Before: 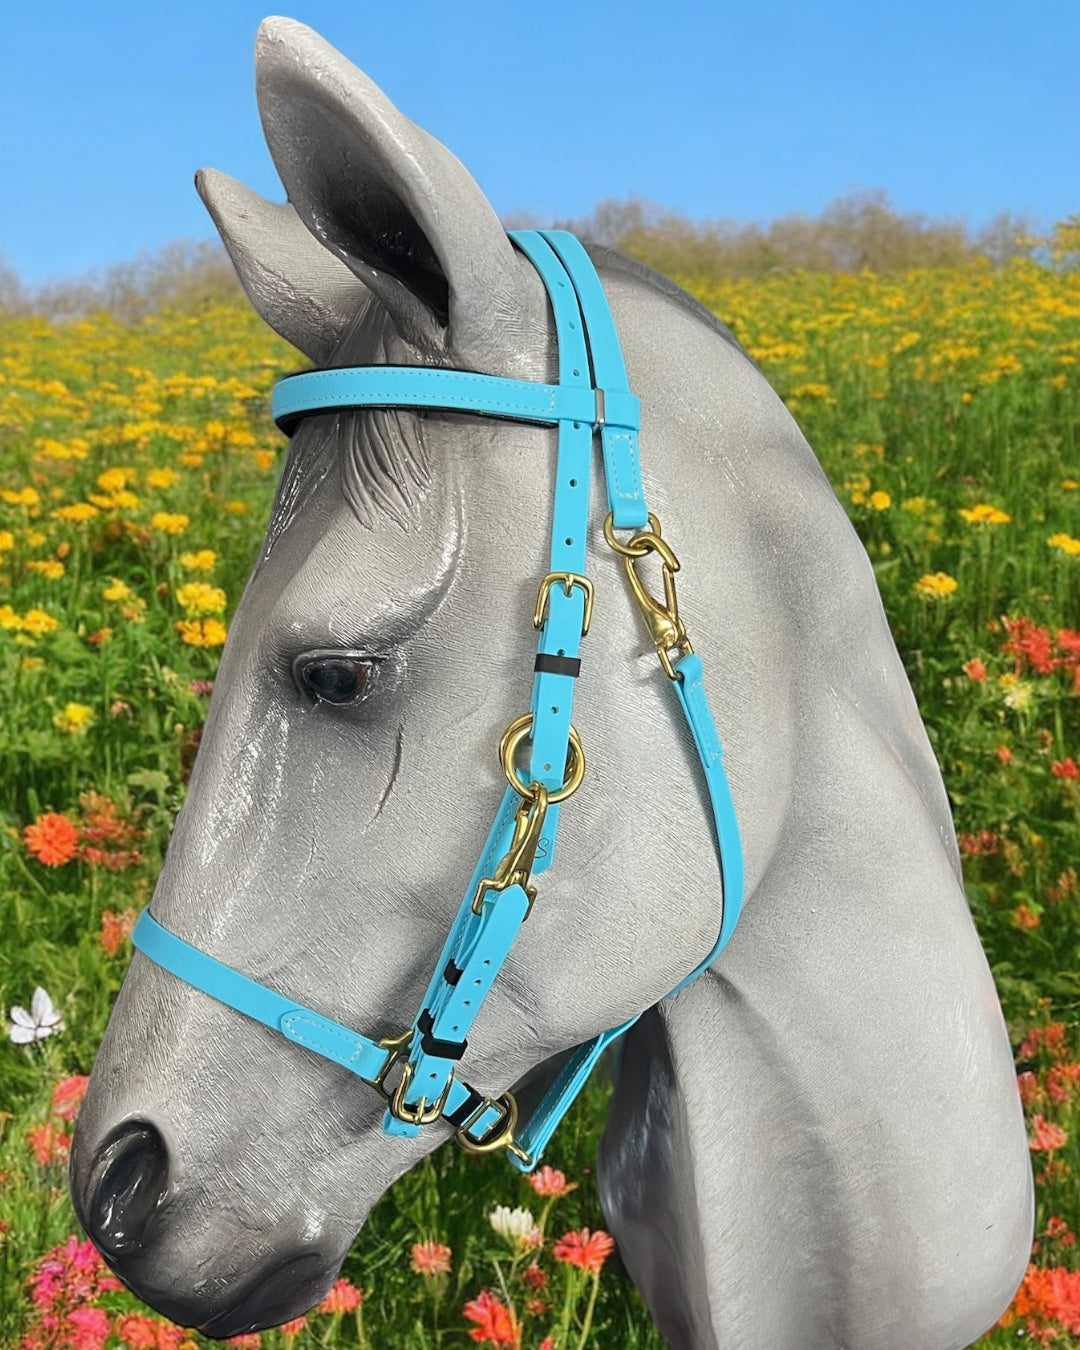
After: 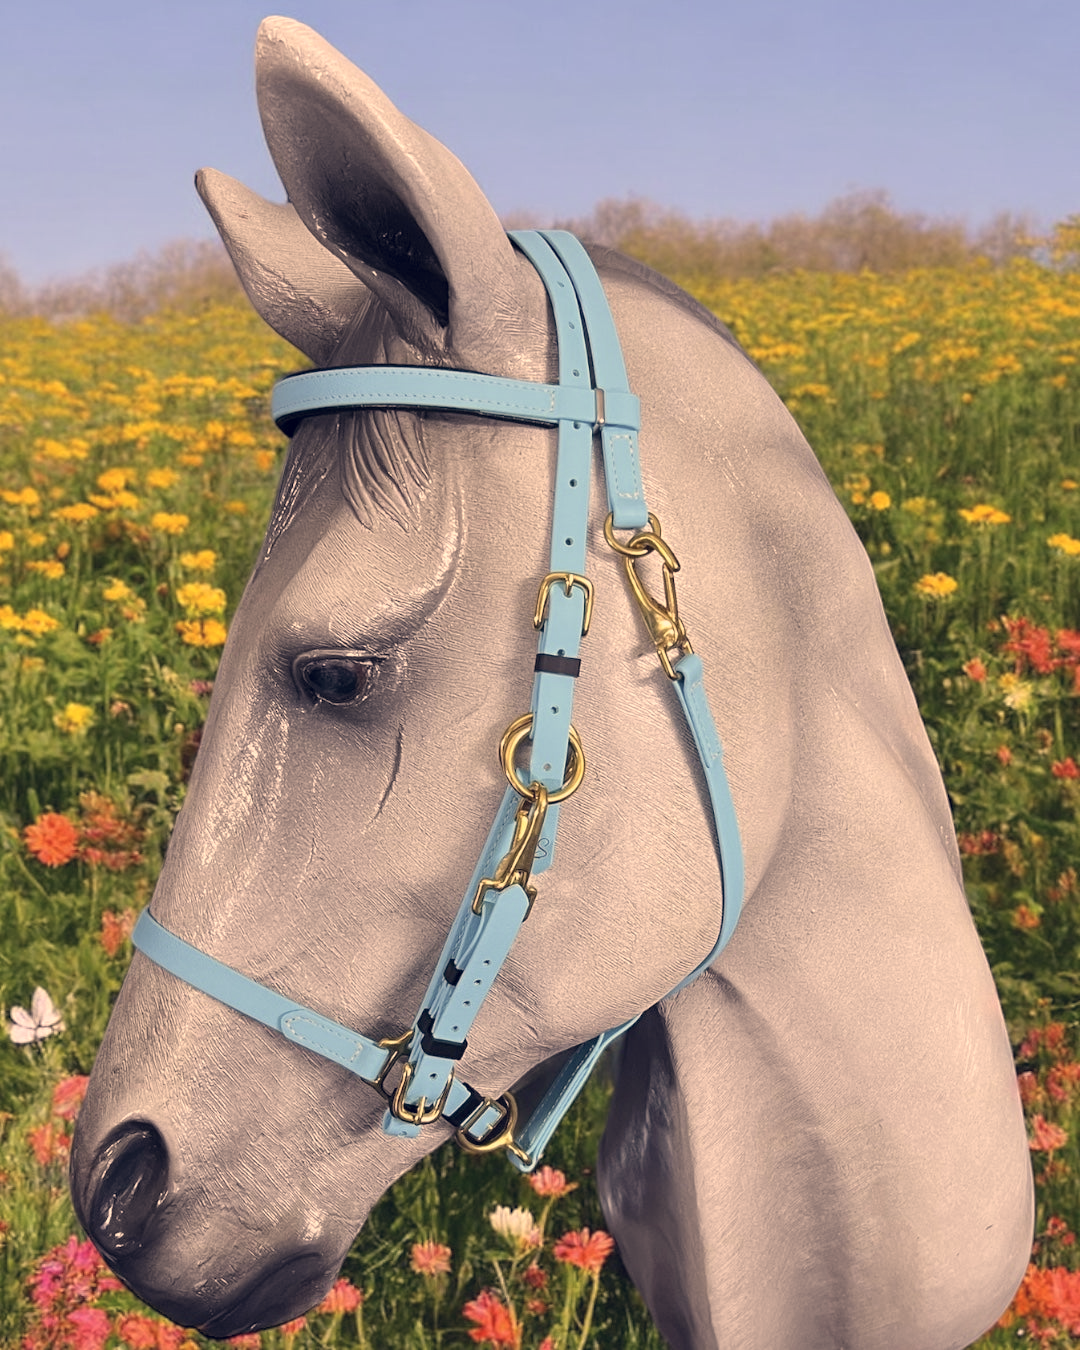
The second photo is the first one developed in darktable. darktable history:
color correction: highlights a* 20.21, highlights b* 27.85, shadows a* 3.36, shadows b* -17.69, saturation 0.751
